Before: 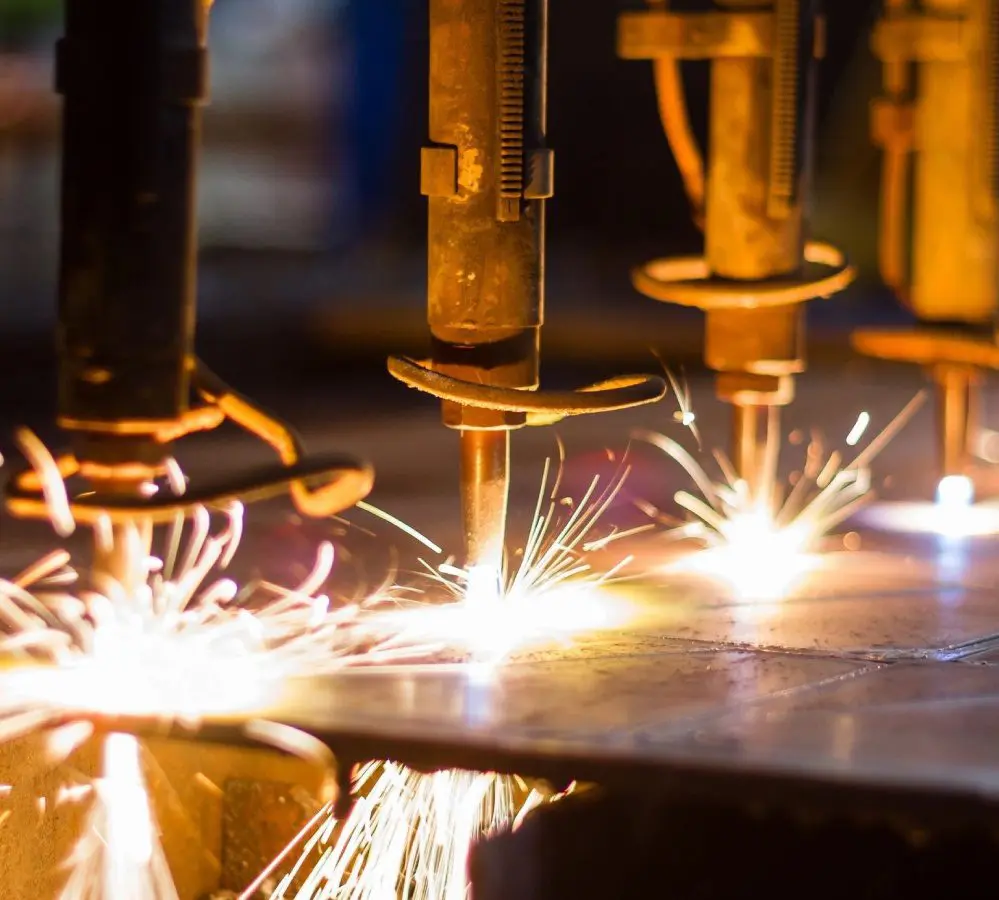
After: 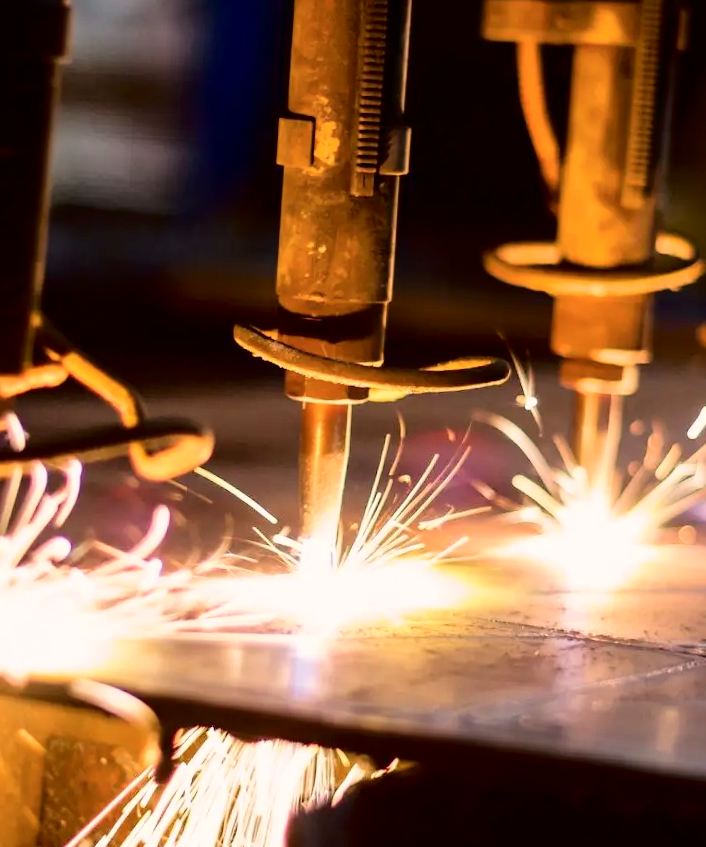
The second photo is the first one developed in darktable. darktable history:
color correction: highlights a* 5.76, highlights b* 4.84
tone curve: curves: ch0 [(0, 0) (0.003, 0) (0.011, 0.001) (0.025, 0.003) (0.044, 0.005) (0.069, 0.013) (0.1, 0.024) (0.136, 0.04) (0.177, 0.087) (0.224, 0.148) (0.277, 0.238) (0.335, 0.335) (0.399, 0.43) (0.468, 0.524) (0.543, 0.621) (0.623, 0.712) (0.709, 0.788) (0.801, 0.867) (0.898, 0.947) (1, 1)], color space Lab, independent channels, preserve colors none
crop and rotate: angle -3.21°, left 13.922%, top 0.045%, right 11.057%, bottom 0.031%
